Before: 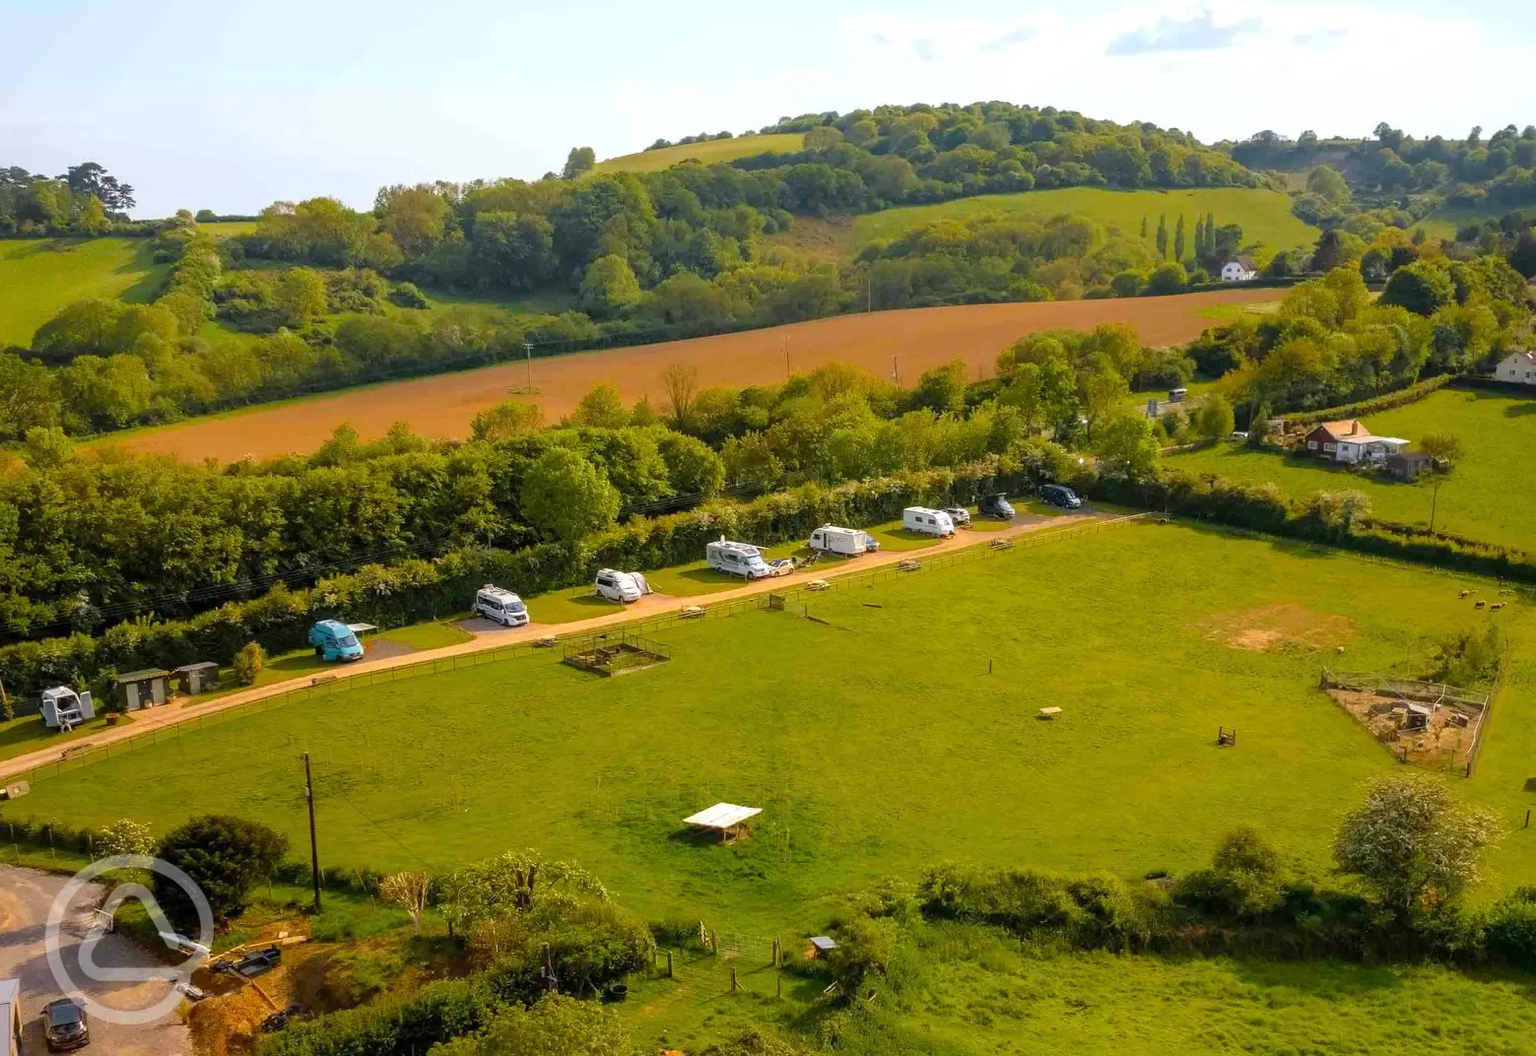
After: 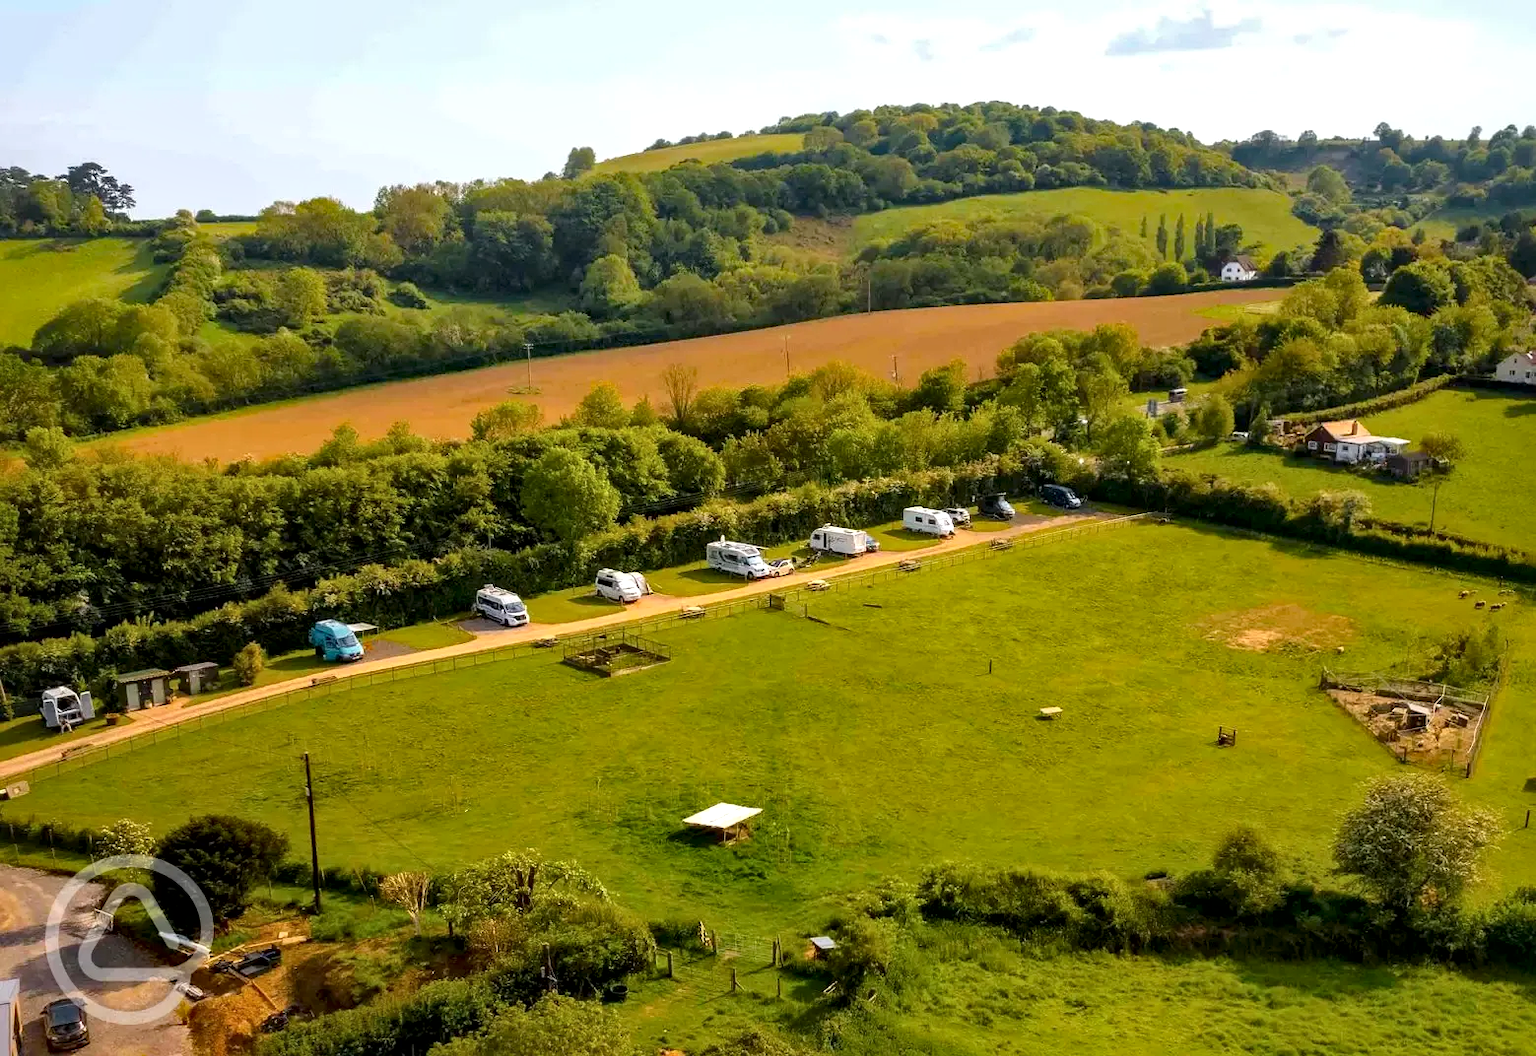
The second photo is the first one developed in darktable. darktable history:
haze removal: strength 0.277, distance 0.257, adaptive false
local contrast: mode bilateral grid, contrast 25, coarseness 61, detail 152%, midtone range 0.2
